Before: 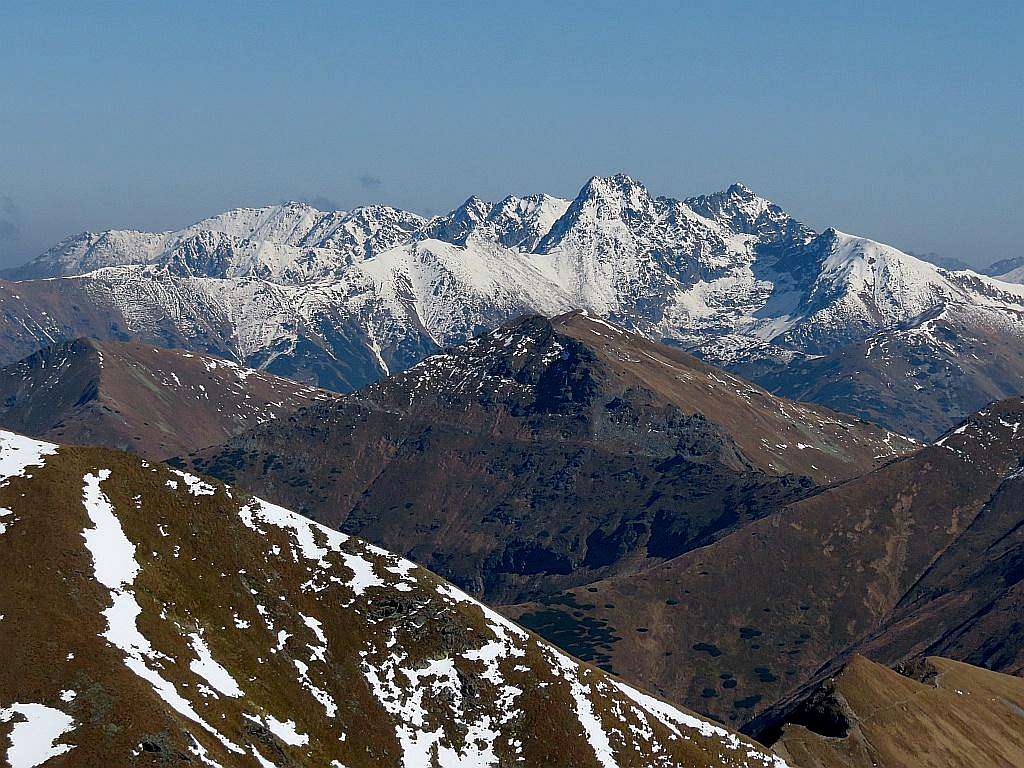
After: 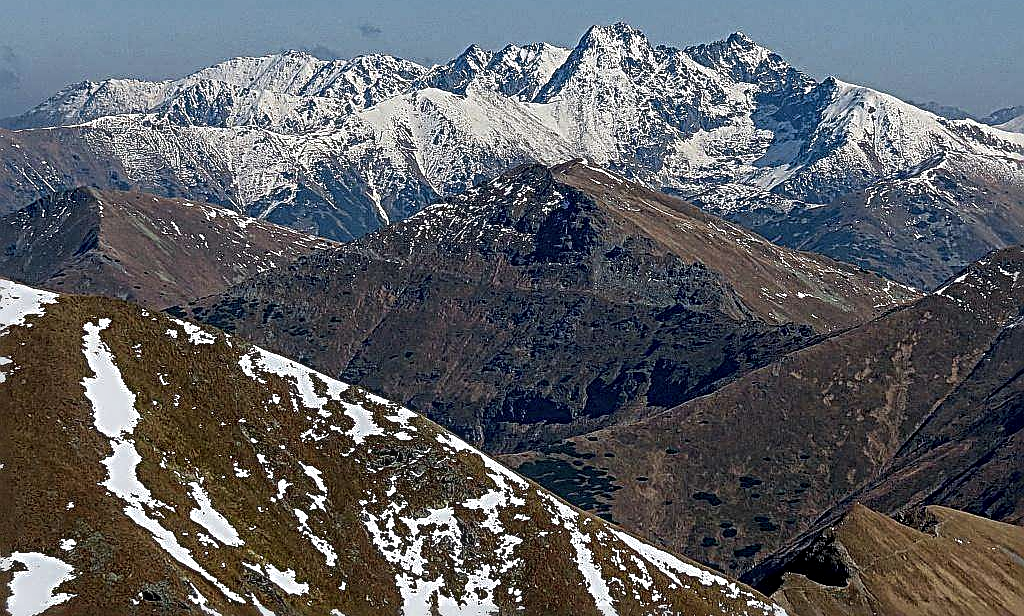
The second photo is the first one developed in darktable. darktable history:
local contrast: on, module defaults
crop and rotate: top 19.693%
sharpen: radius 3.711, amount 0.92
contrast brightness saturation: saturation -0.064
